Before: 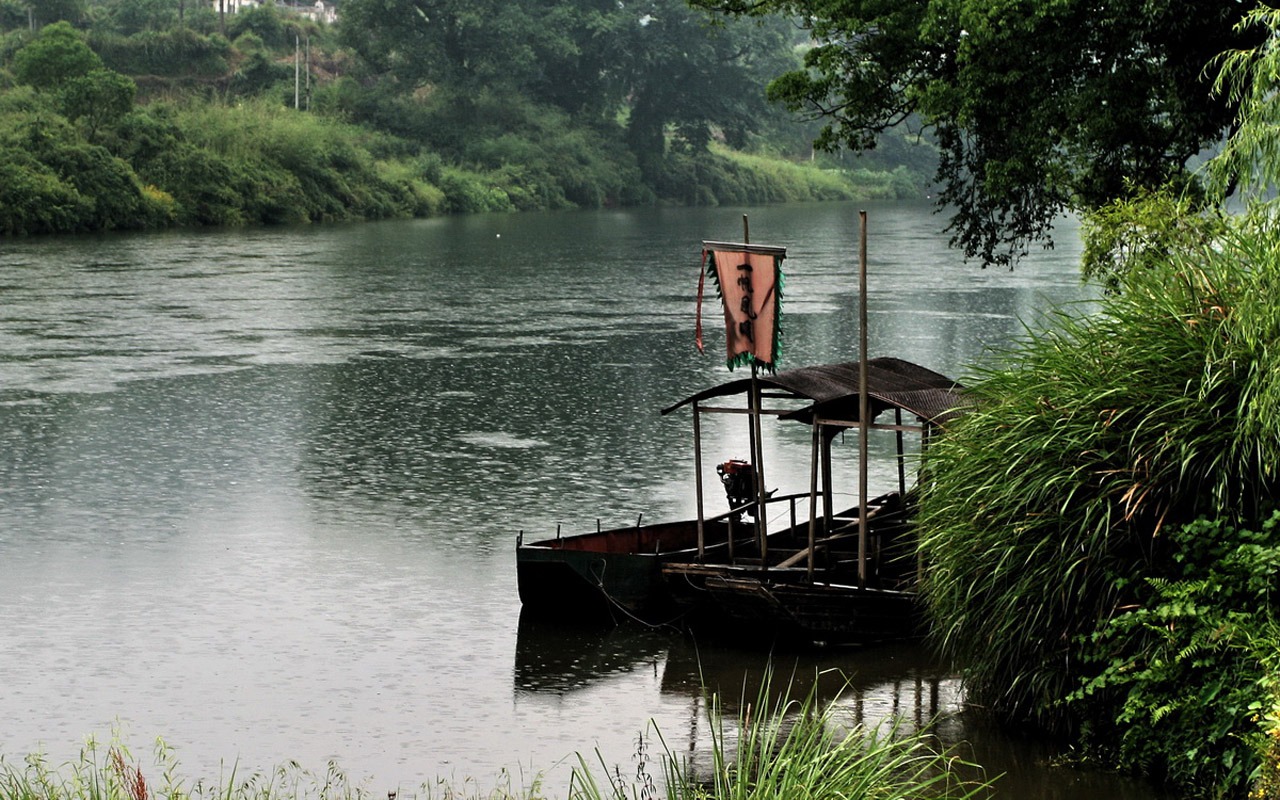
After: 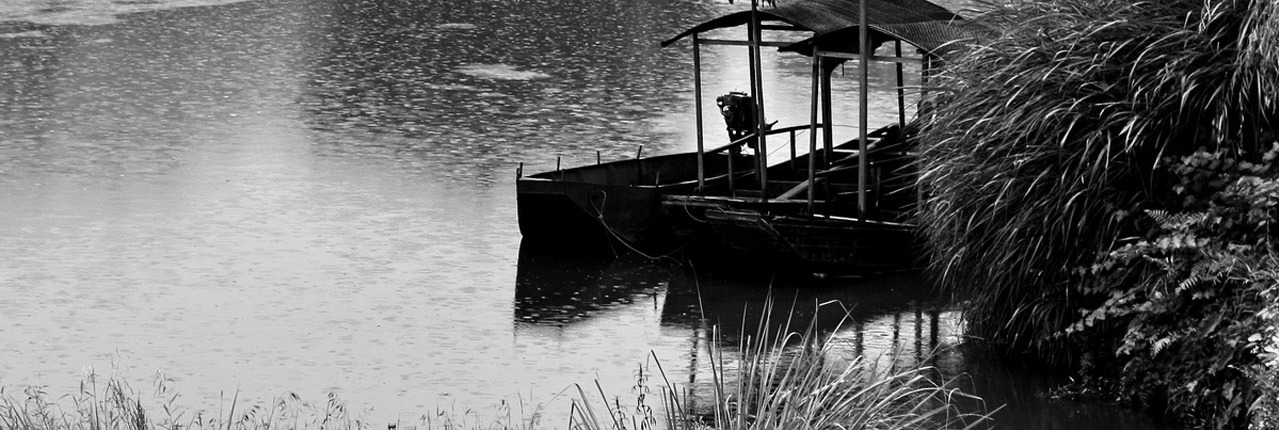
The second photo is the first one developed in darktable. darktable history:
monochrome: on, module defaults
crop and rotate: top 46.237%
